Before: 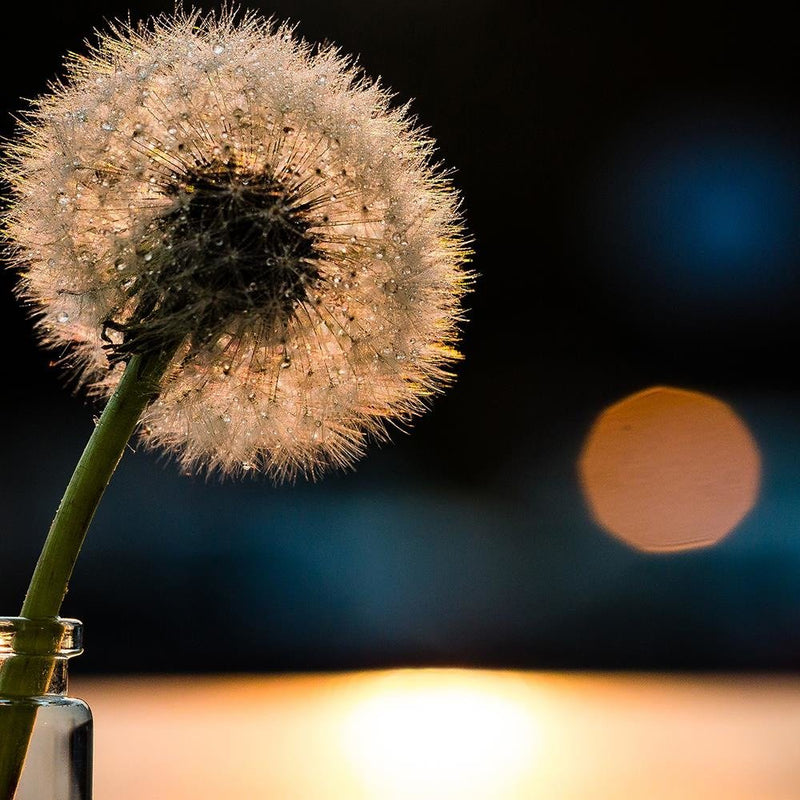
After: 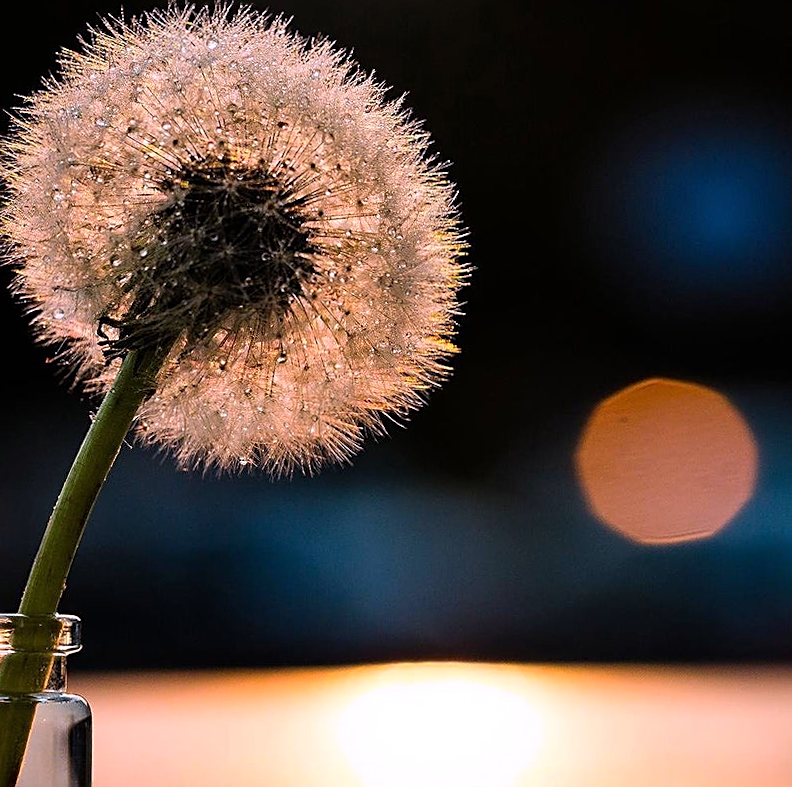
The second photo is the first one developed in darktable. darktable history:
shadows and highlights: radius 334.93, shadows 63.48, highlights 6.06, compress 87.7%, highlights color adjustment 39.73%, soften with gaussian
white balance: red 1.066, blue 1.119
rotate and perspective: rotation -0.45°, automatic cropping original format, crop left 0.008, crop right 0.992, crop top 0.012, crop bottom 0.988
sharpen: on, module defaults
